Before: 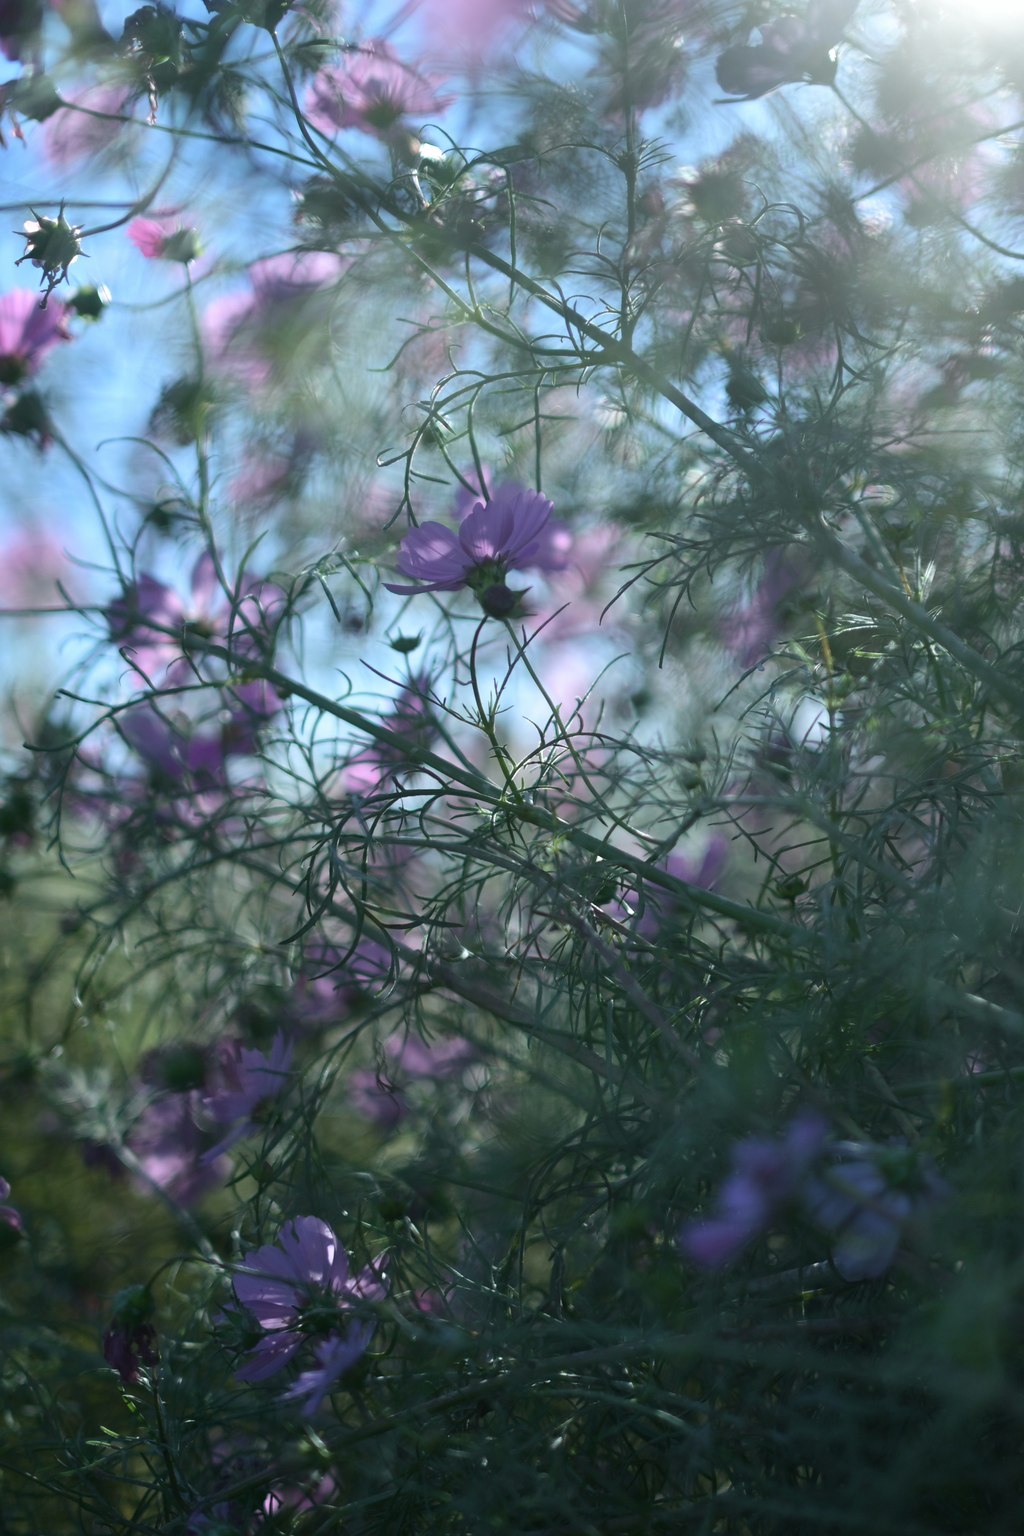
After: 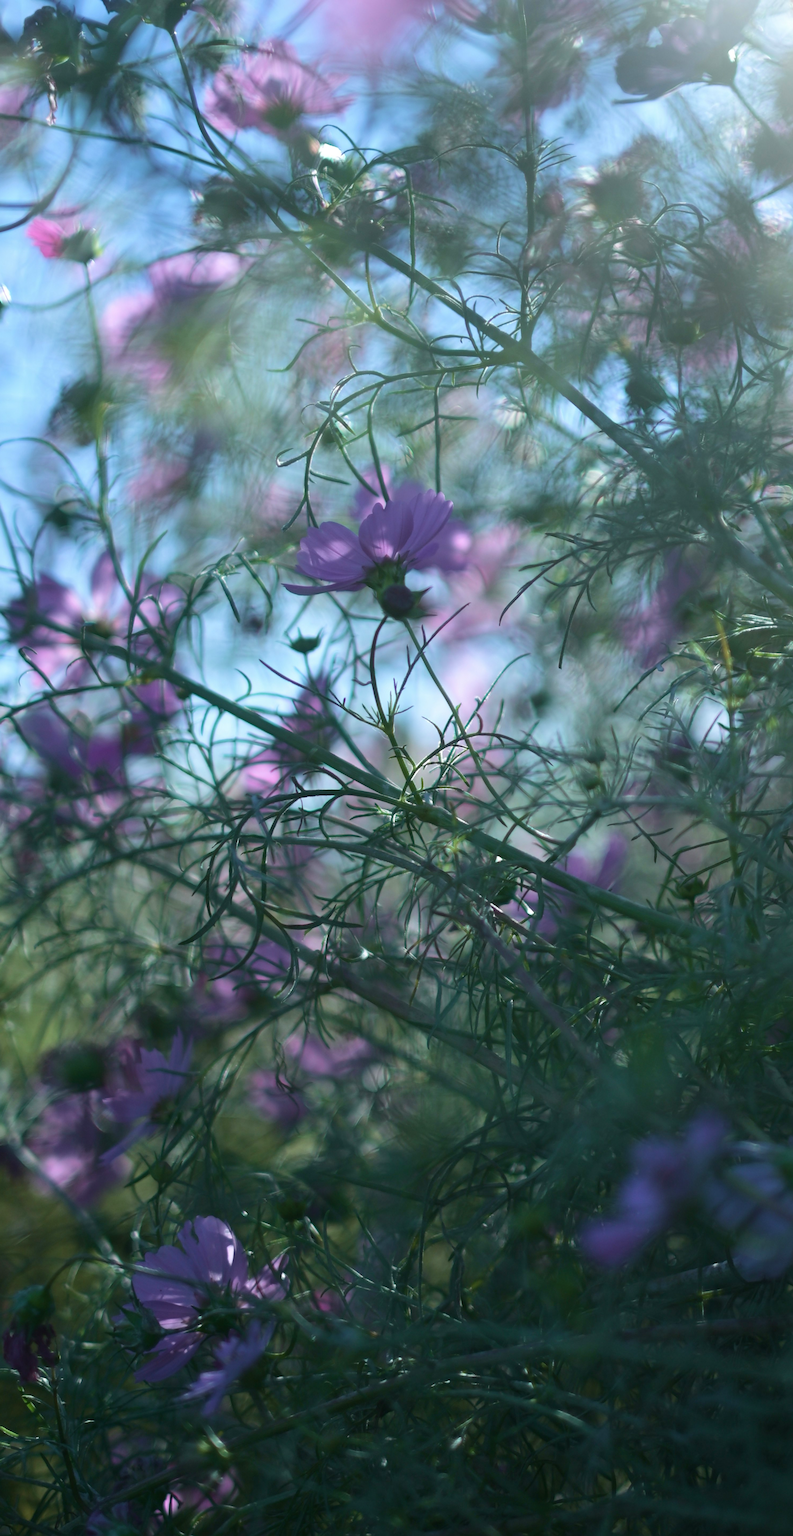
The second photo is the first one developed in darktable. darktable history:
crop: left 9.869%, right 12.66%
velvia: on, module defaults
